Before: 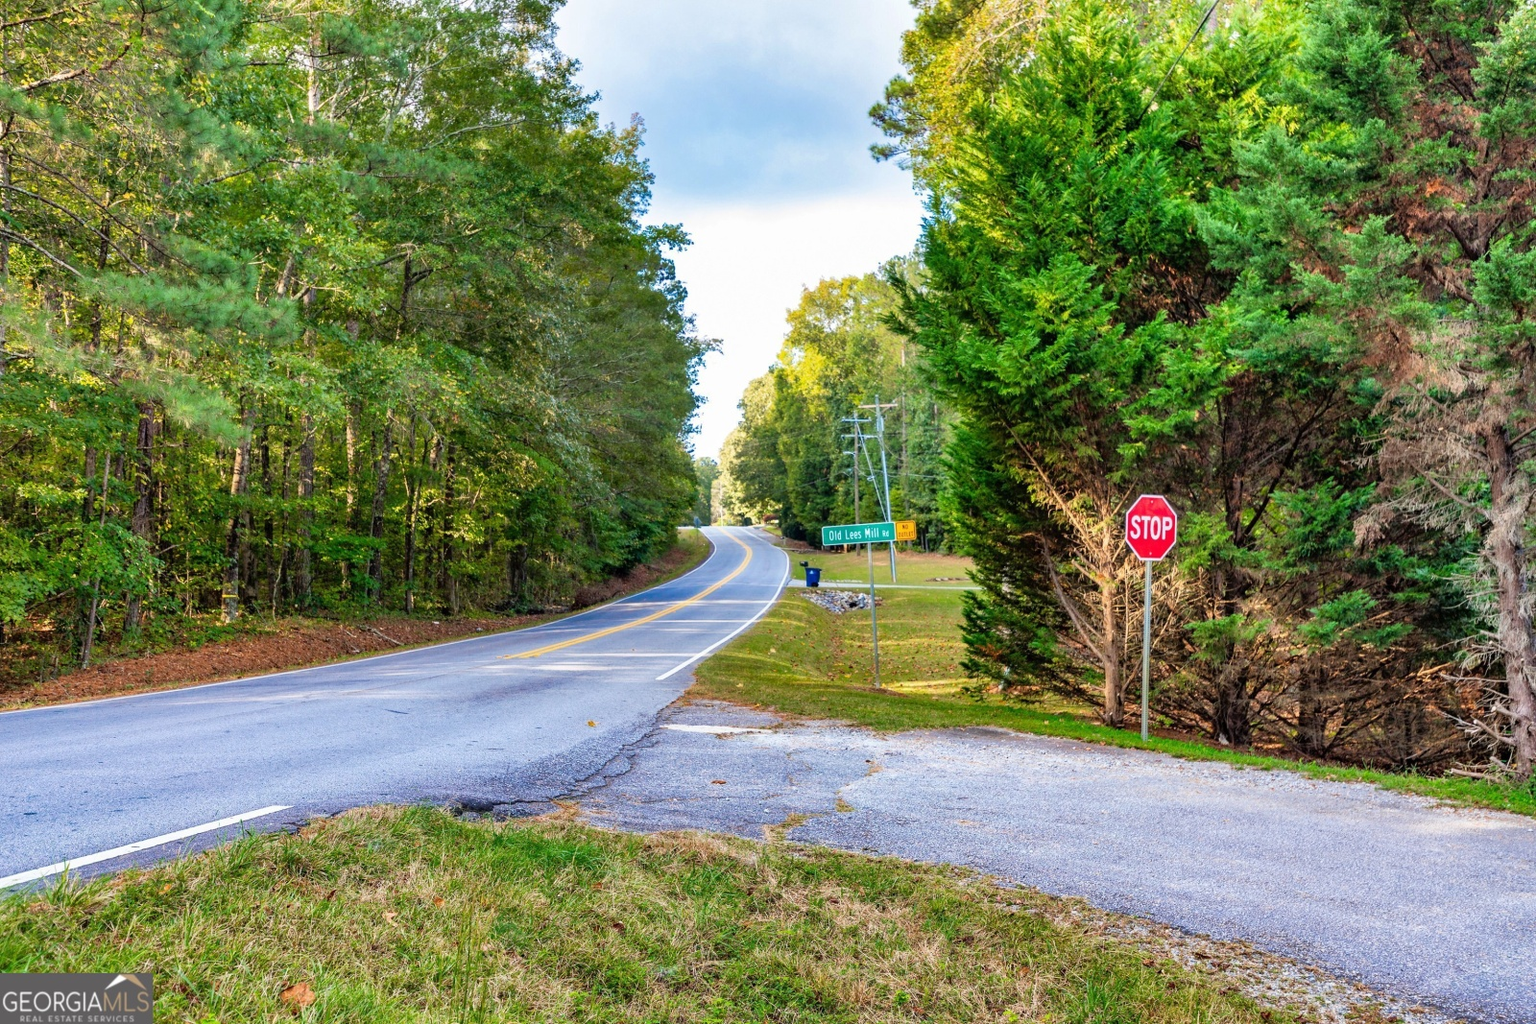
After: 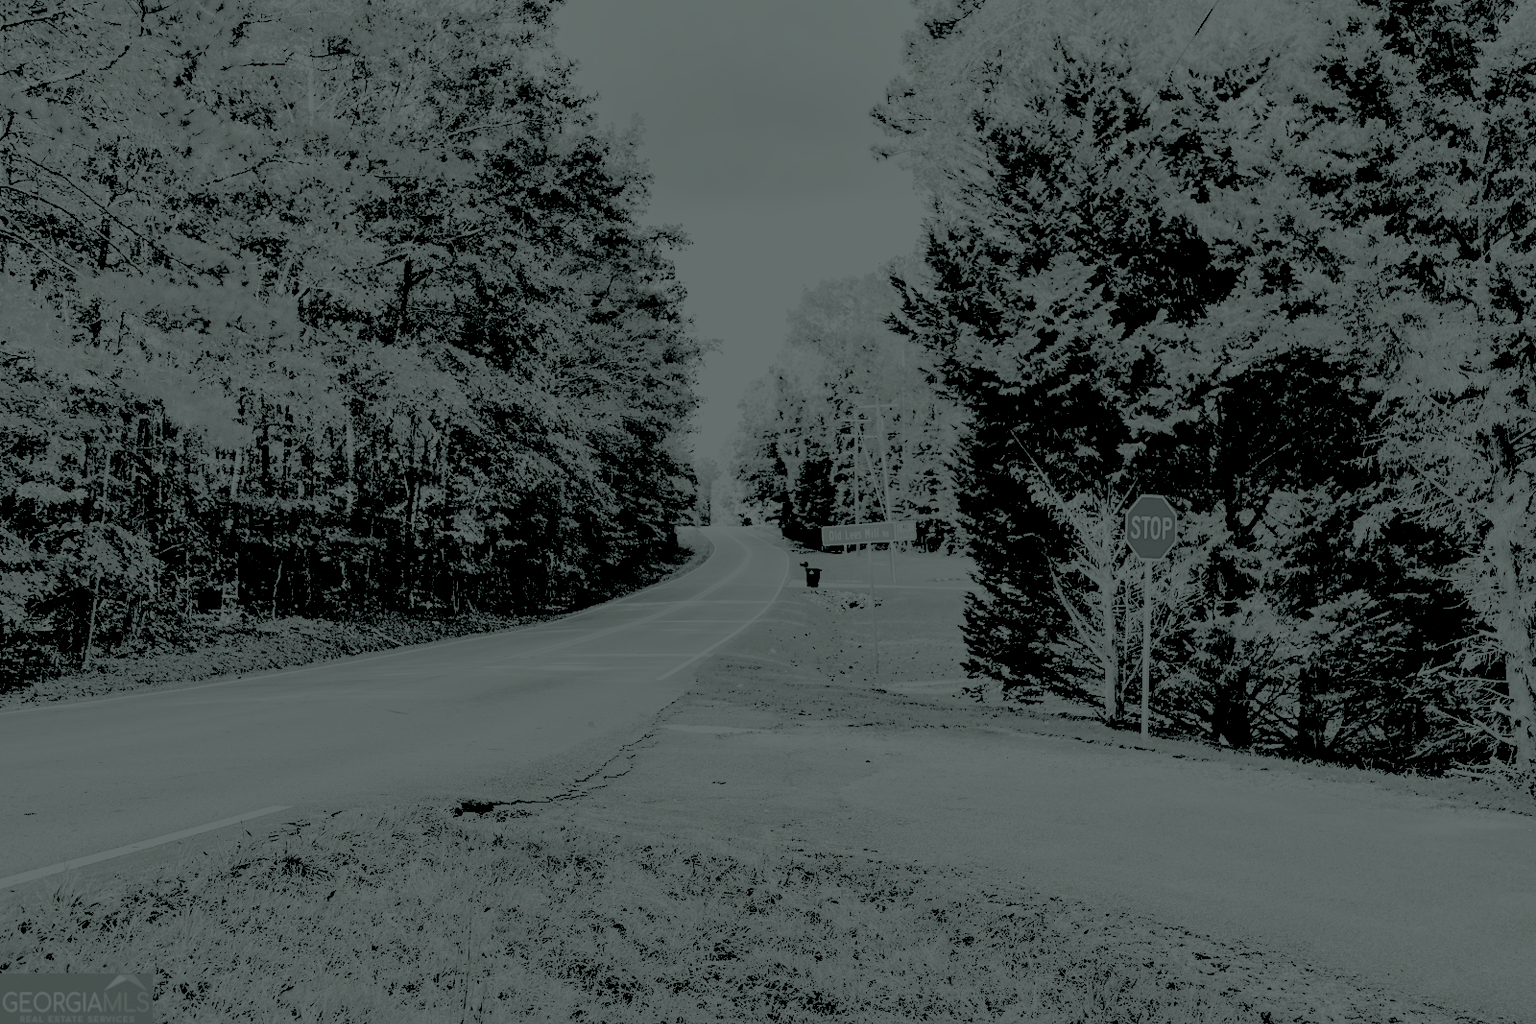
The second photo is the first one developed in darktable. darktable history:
colorize: hue 90°, saturation 19%, lightness 1.59%, version 1
exposure: black level correction -0.002, exposure 1.35 EV, compensate highlight preservation false
color balance: mode lift, gamma, gain (sRGB), lift [1, 1.049, 1, 1]
color balance rgb: shadows lift › chroma 6.43%, shadows lift › hue 305.74°, highlights gain › chroma 2.43%, highlights gain › hue 35.74°, global offset › chroma 0.28%, global offset › hue 320.29°, linear chroma grading › global chroma 5.5%, perceptual saturation grading › global saturation 30%, contrast 5.15%
tone equalizer: -8 EV -0.75 EV, -7 EV -0.7 EV, -6 EV -0.6 EV, -5 EV -0.4 EV, -3 EV 0.4 EV, -2 EV 0.6 EV, -1 EV 0.7 EV, +0 EV 0.75 EV, edges refinement/feathering 500, mask exposure compensation -1.57 EV, preserve details no
tone curve: curves: ch0 [(0, 0) (0.003, 0.108) (0.011, 0.108) (0.025, 0.108) (0.044, 0.113) (0.069, 0.113) (0.1, 0.121) (0.136, 0.136) (0.177, 0.16) (0.224, 0.192) (0.277, 0.246) (0.335, 0.324) (0.399, 0.419) (0.468, 0.518) (0.543, 0.622) (0.623, 0.721) (0.709, 0.815) (0.801, 0.893) (0.898, 0.949) (1, 1)], preserve colors none
contrast brightness saturation: contrast 0.77, brightness -1, saturation 1
white balance: red 0.967, blue 1.119, emerald 0.756
